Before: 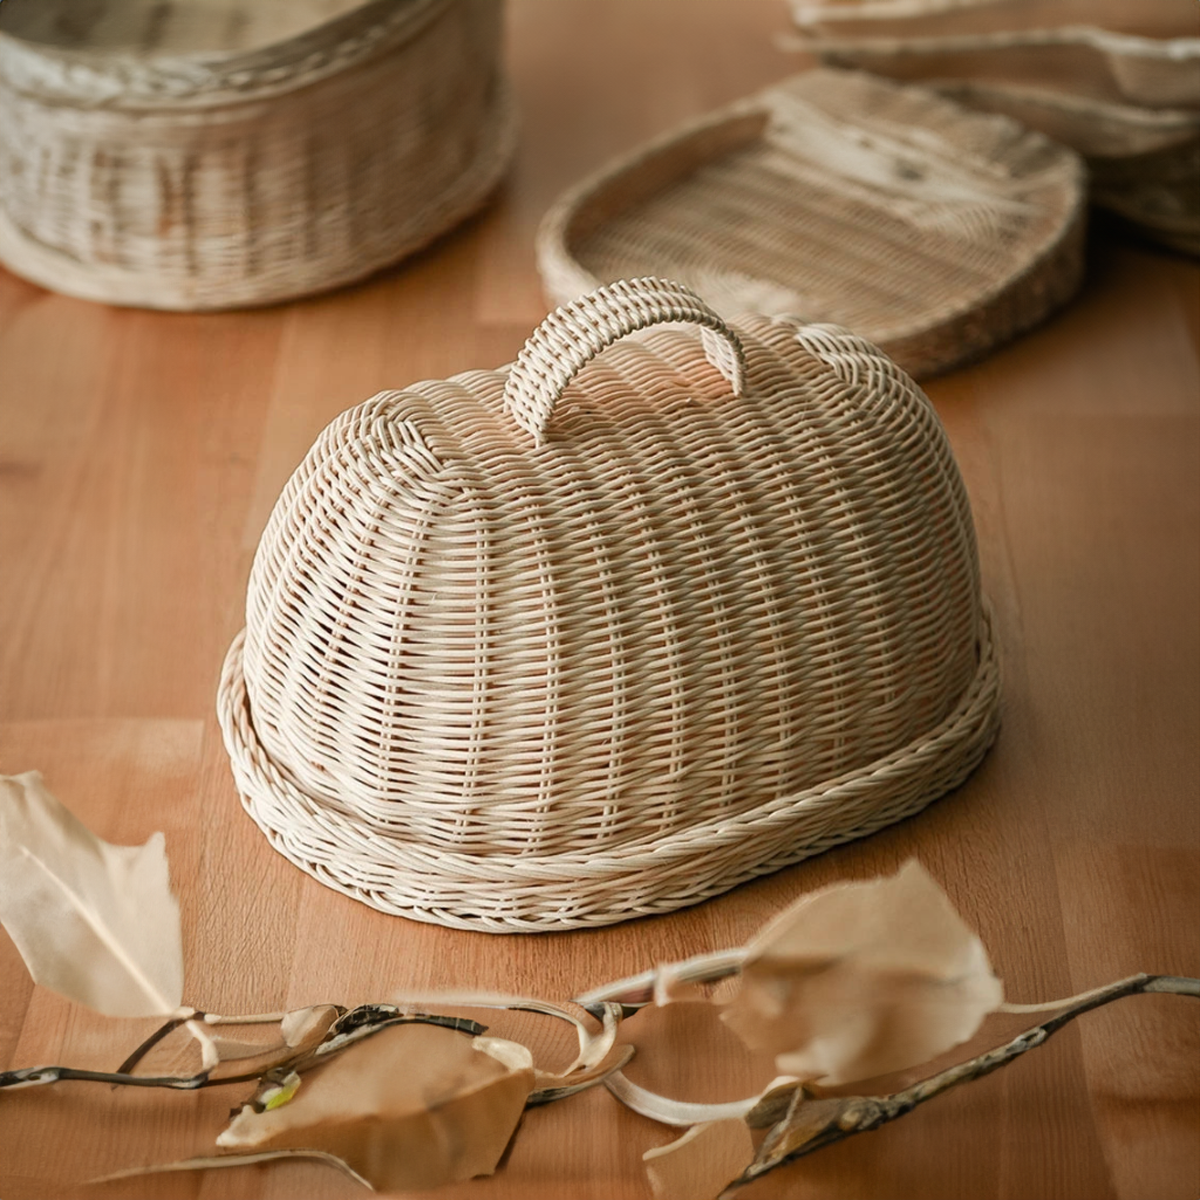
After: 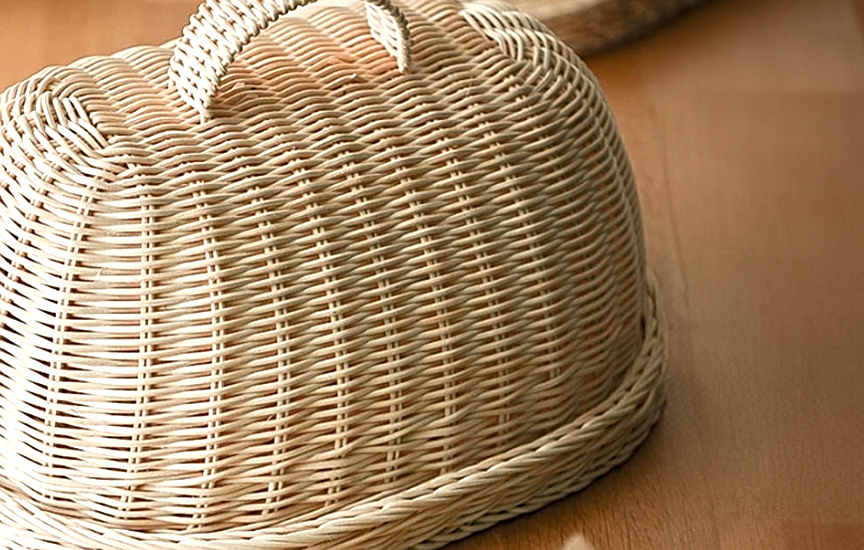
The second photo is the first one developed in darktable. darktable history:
crop and rotate: left 27.938%, top 27.046%, bottom 27.046%
sharpen: on, module defaults
exposure: exposure 0.556 EV, compensate highlight preservation false
